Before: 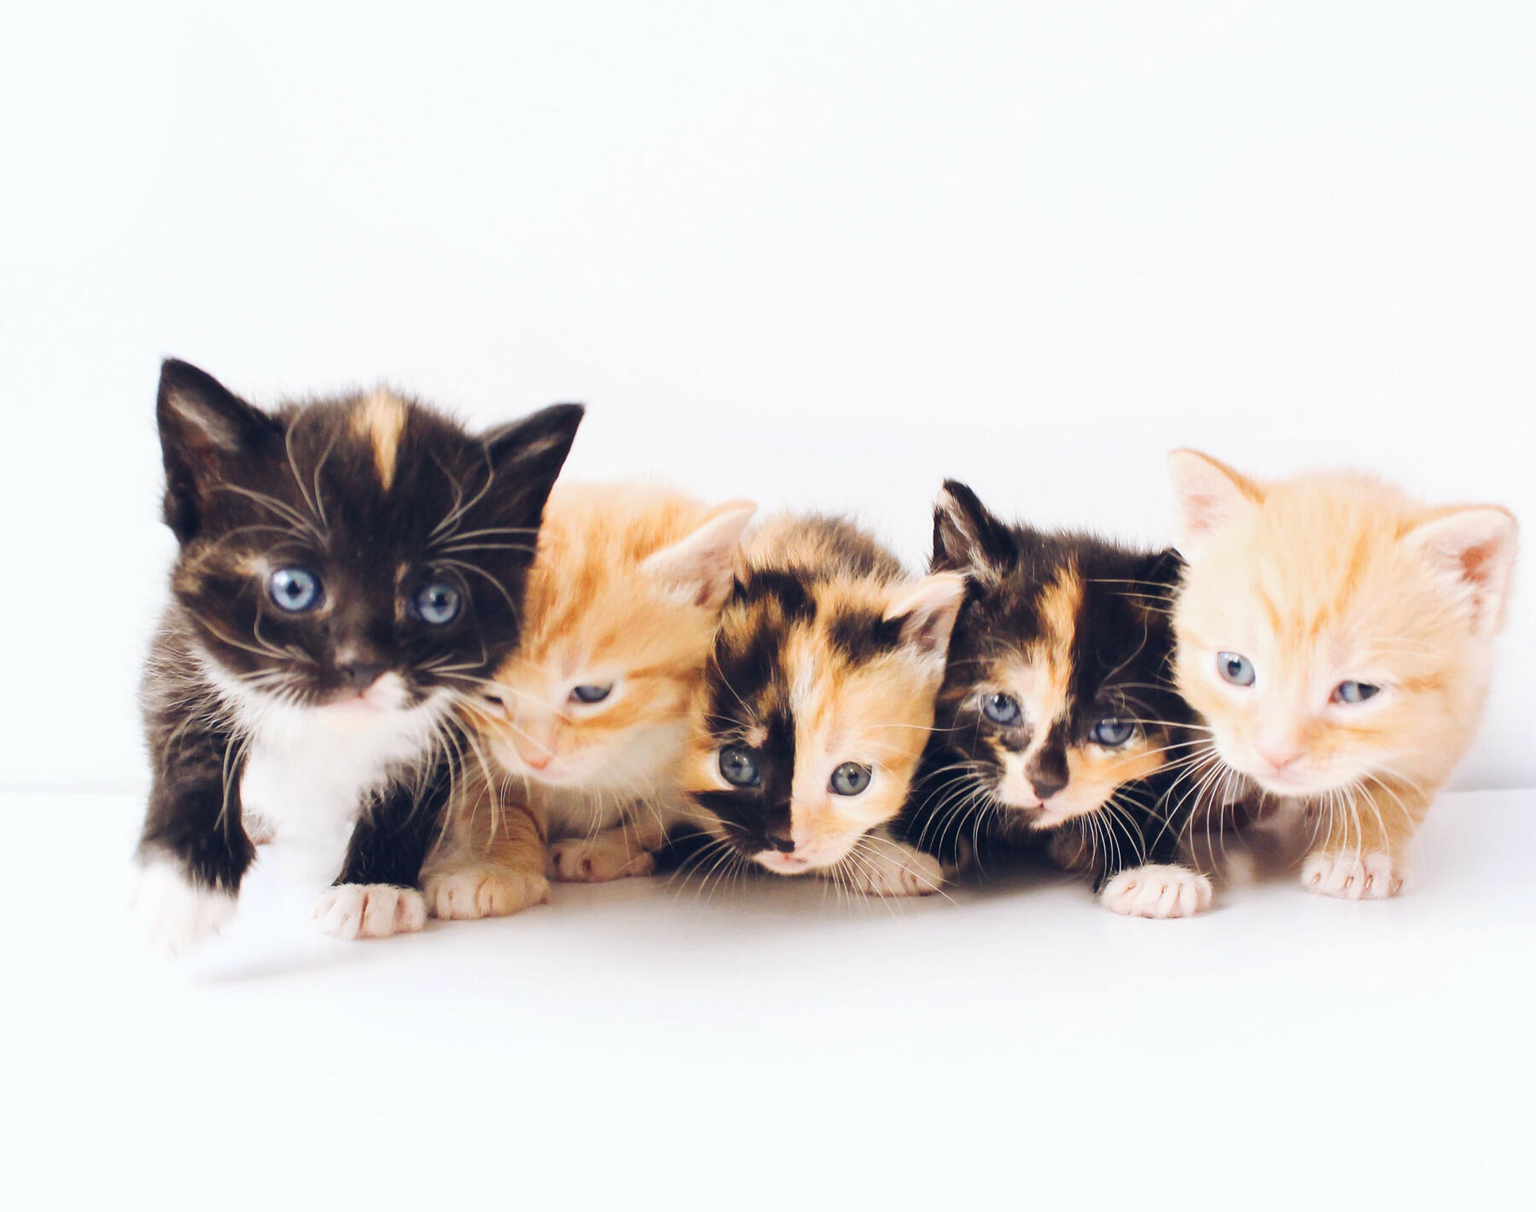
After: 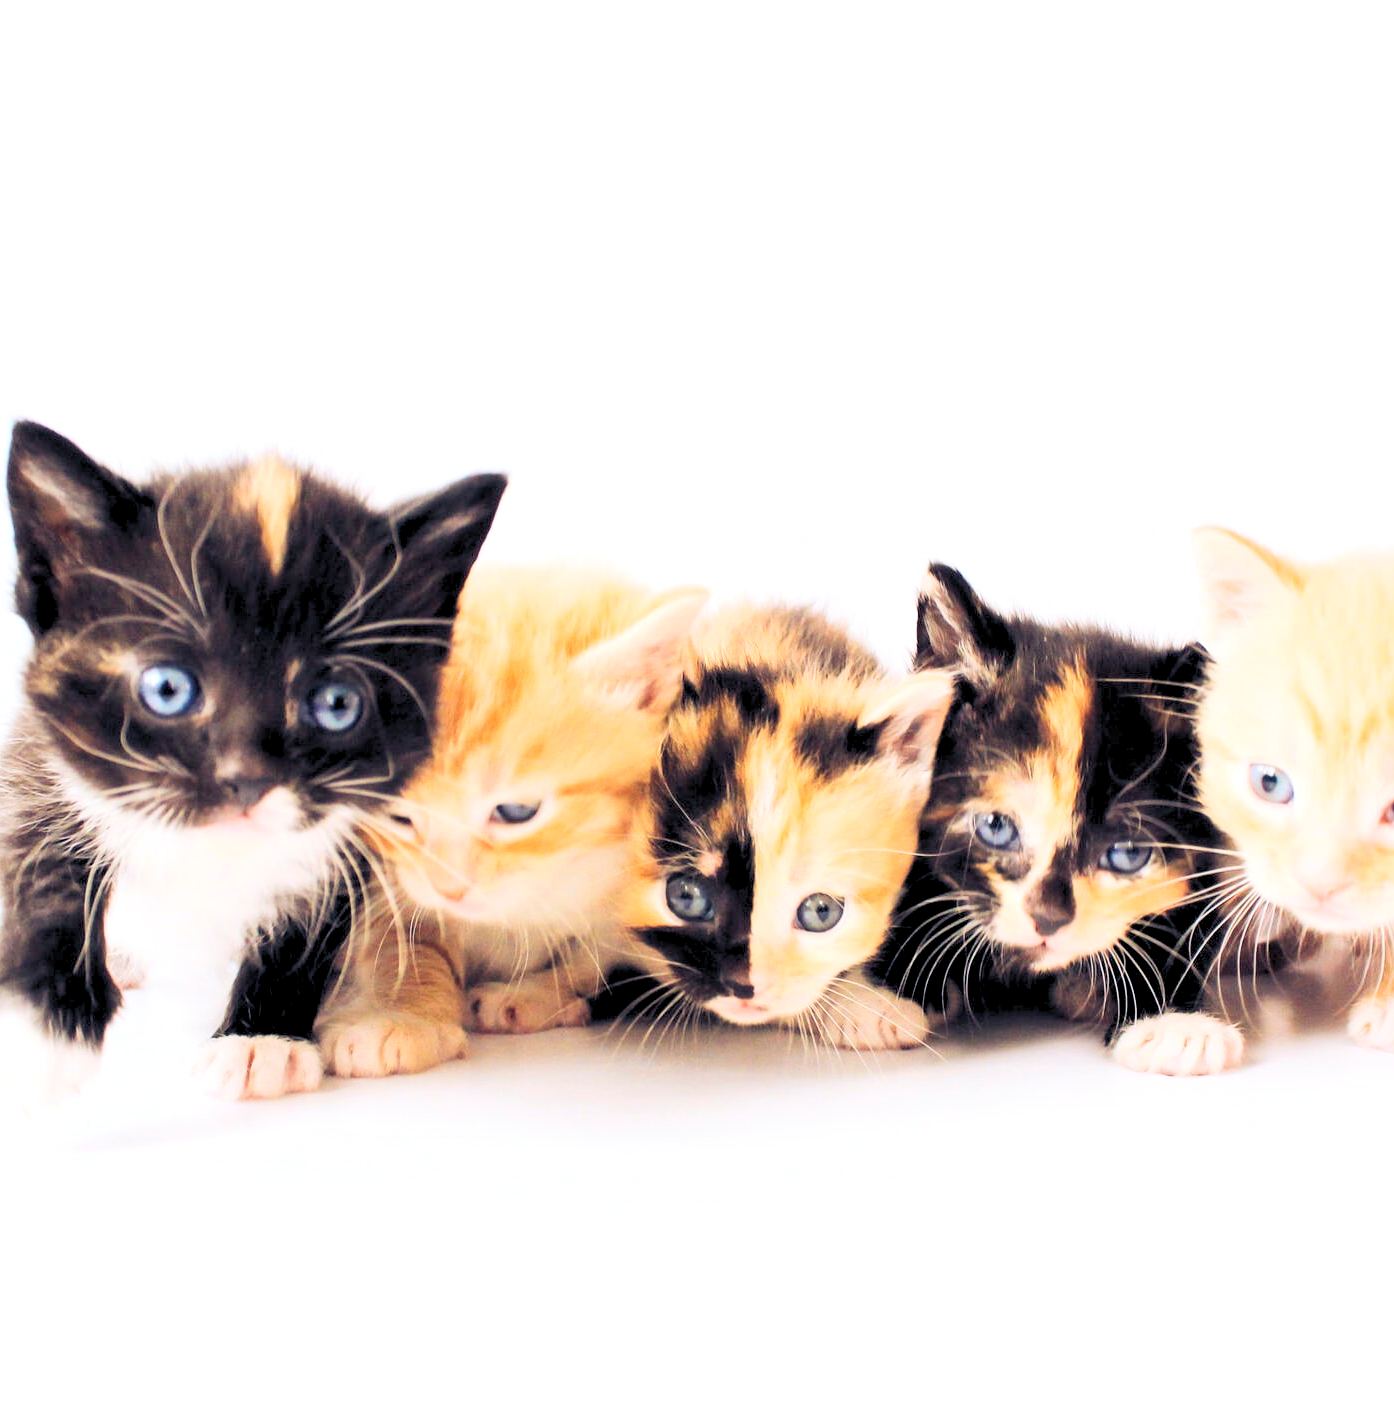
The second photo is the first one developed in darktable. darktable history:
contrast brightness saturation: contrast 0.2, brightness 0.16, saturation 0.22
crop: left 9.88%, right 12.664%
rgb levels: levels [[0.013, 0.434, 0.89], [0, 0.5, 1], [0, 0.5, 1]]
